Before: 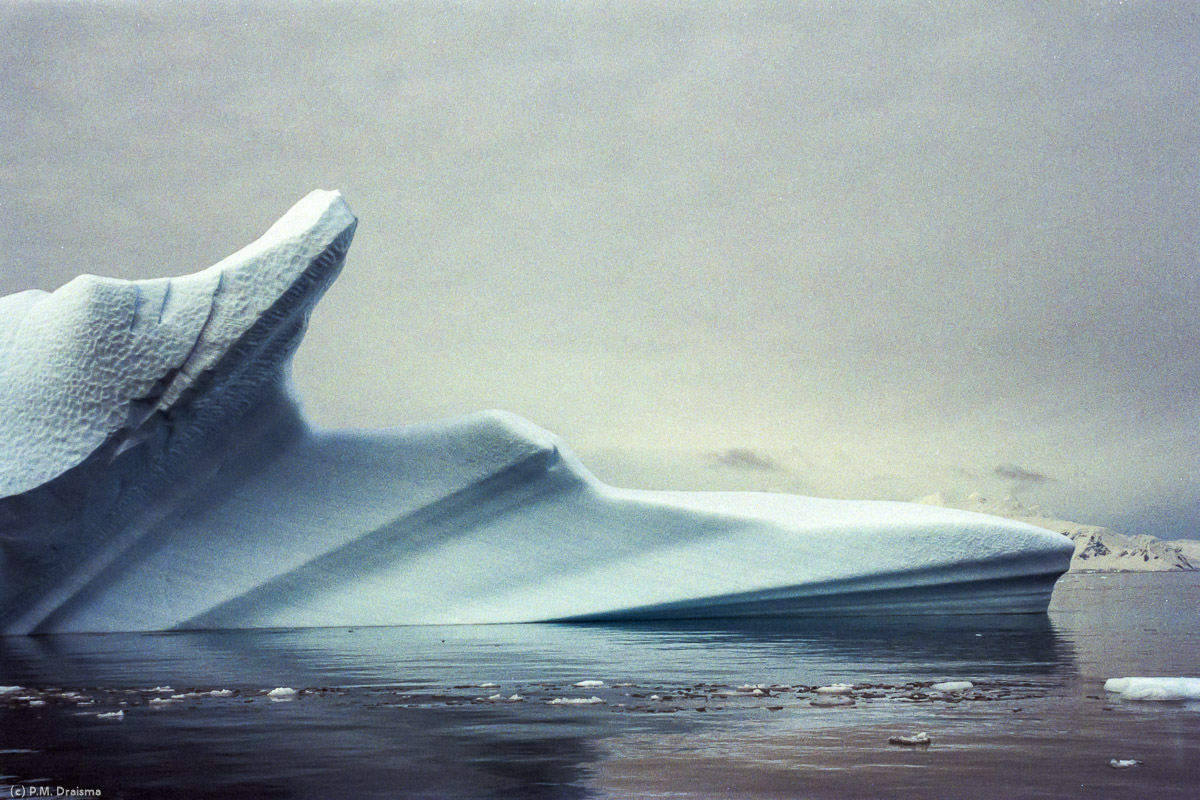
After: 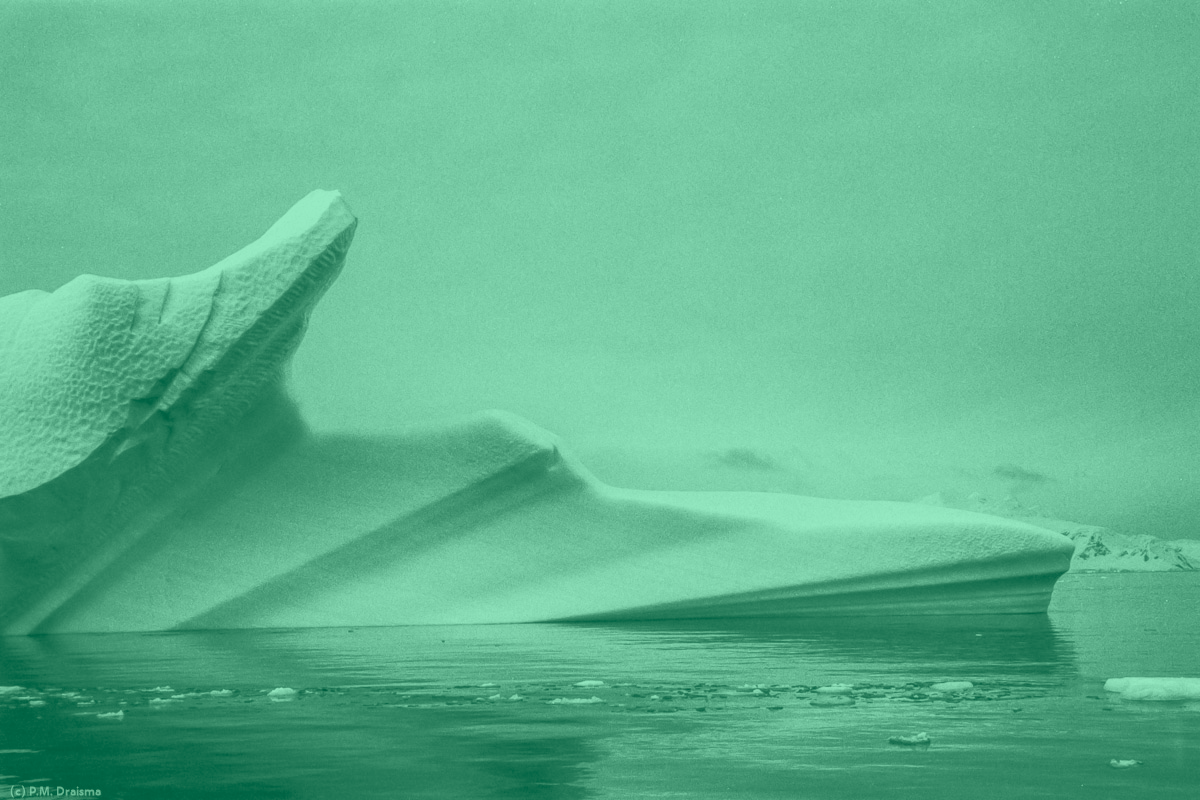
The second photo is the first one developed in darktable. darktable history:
colorize: hue 147.6°, saturation 65%, lightness 21.64%
local contrast: on, module defaults
